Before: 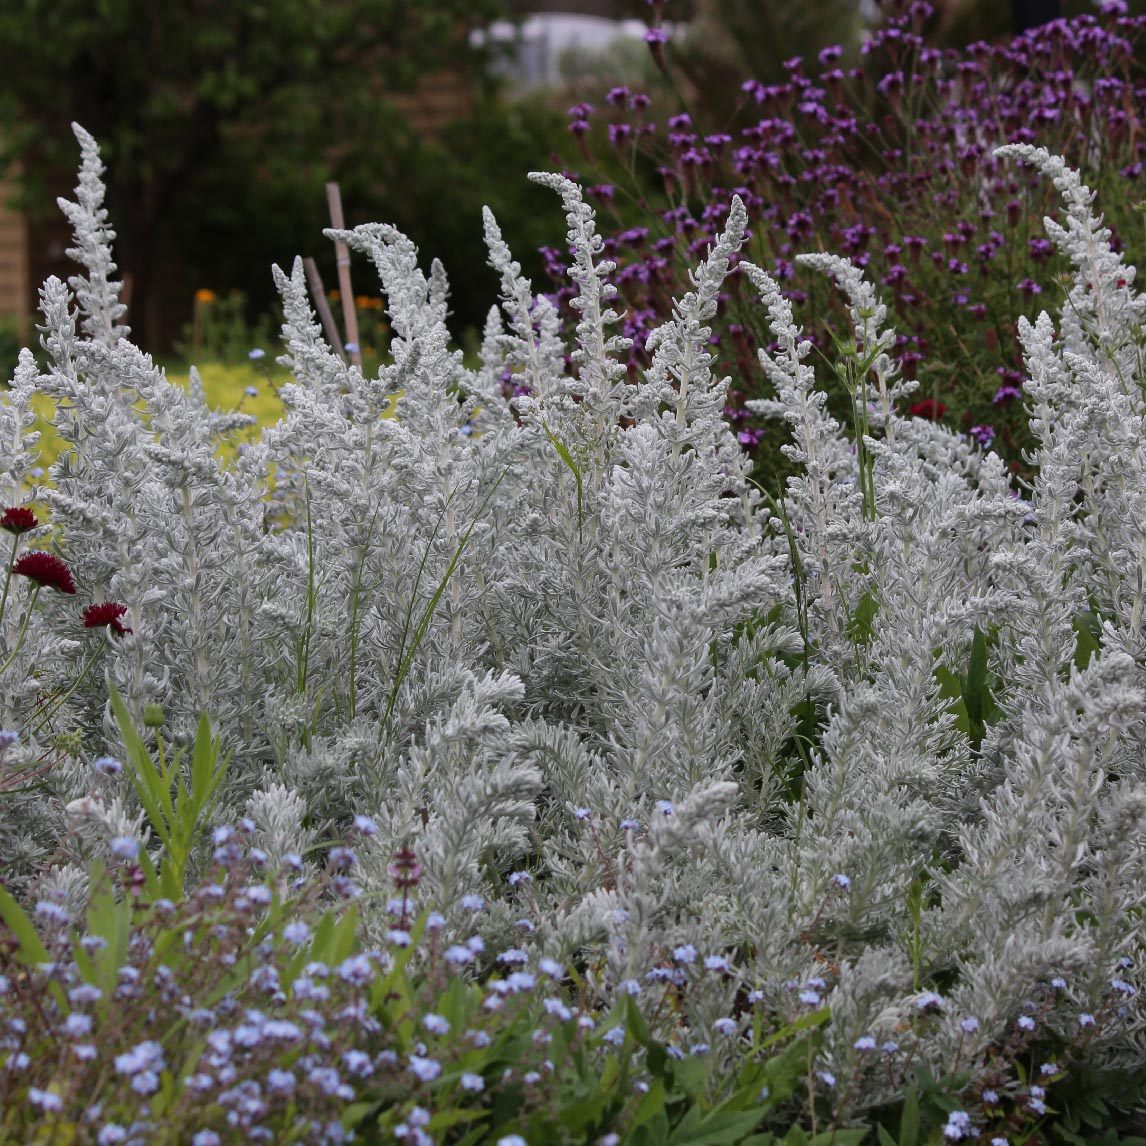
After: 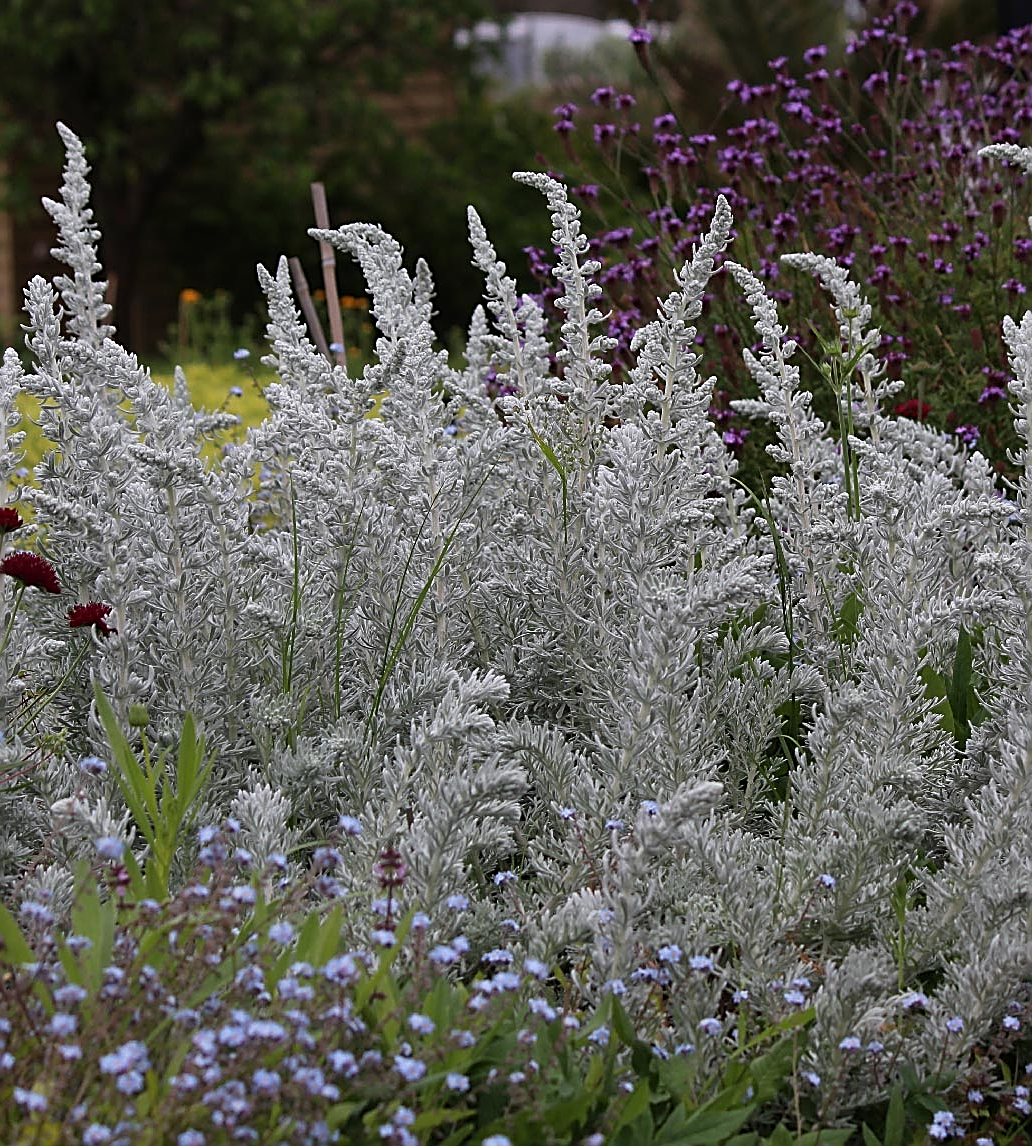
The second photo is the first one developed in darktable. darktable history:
base curve: curves: ch0 [(0, 0) (0.303, 0.277) (1, 1)], exposure shift 0.01, preserve colors none
crop and rotate: left 1.345%, right 8.557%
sharpen: amount 0.998
